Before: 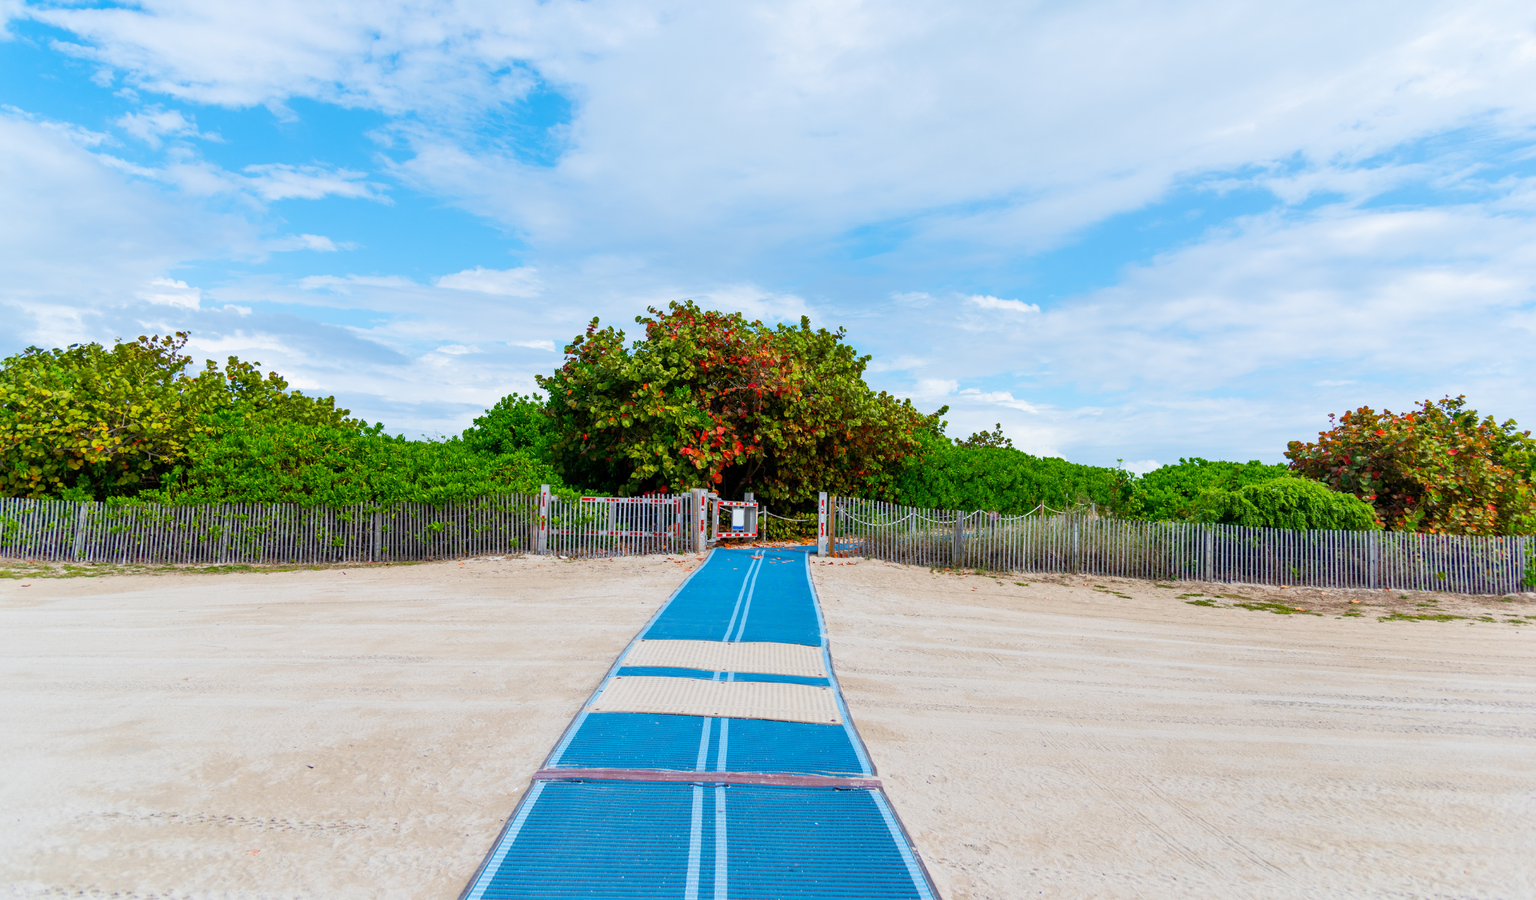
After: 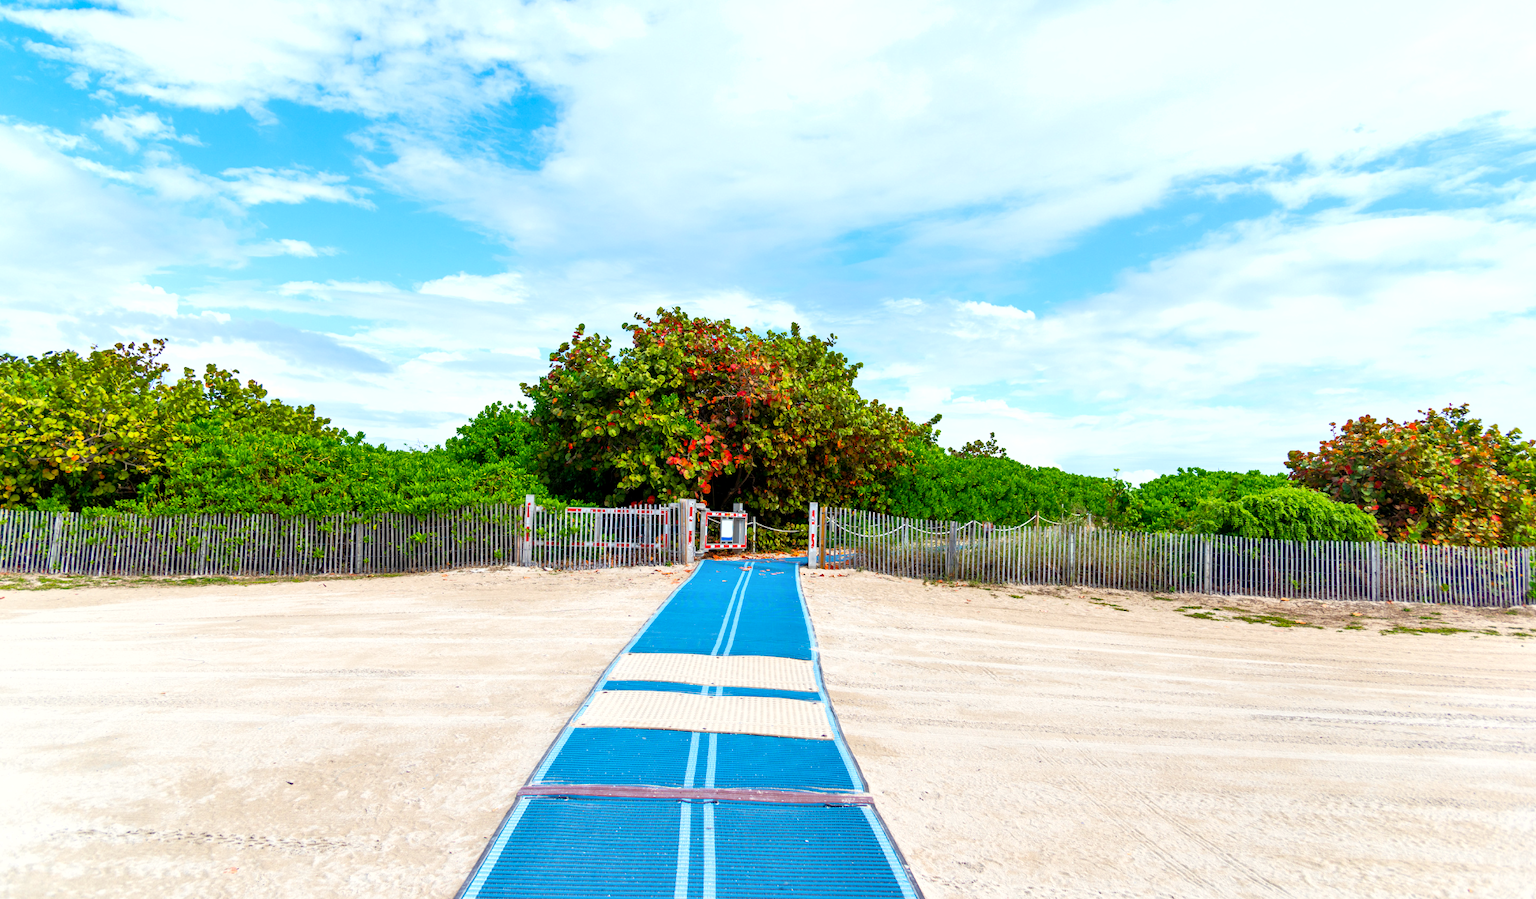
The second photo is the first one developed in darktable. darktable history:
crop: left 1.743%, right 0.268%, bottom 2.011%
exposure: black level correction 0.001, exposure 0.5 EV, compensate exposure bias true, compensate highlight preservation false
color correction: highlights b* 3
shadows and highlights: shadows 29.32, highlights -29.32, low approximation 0.01, soften with gaussian
